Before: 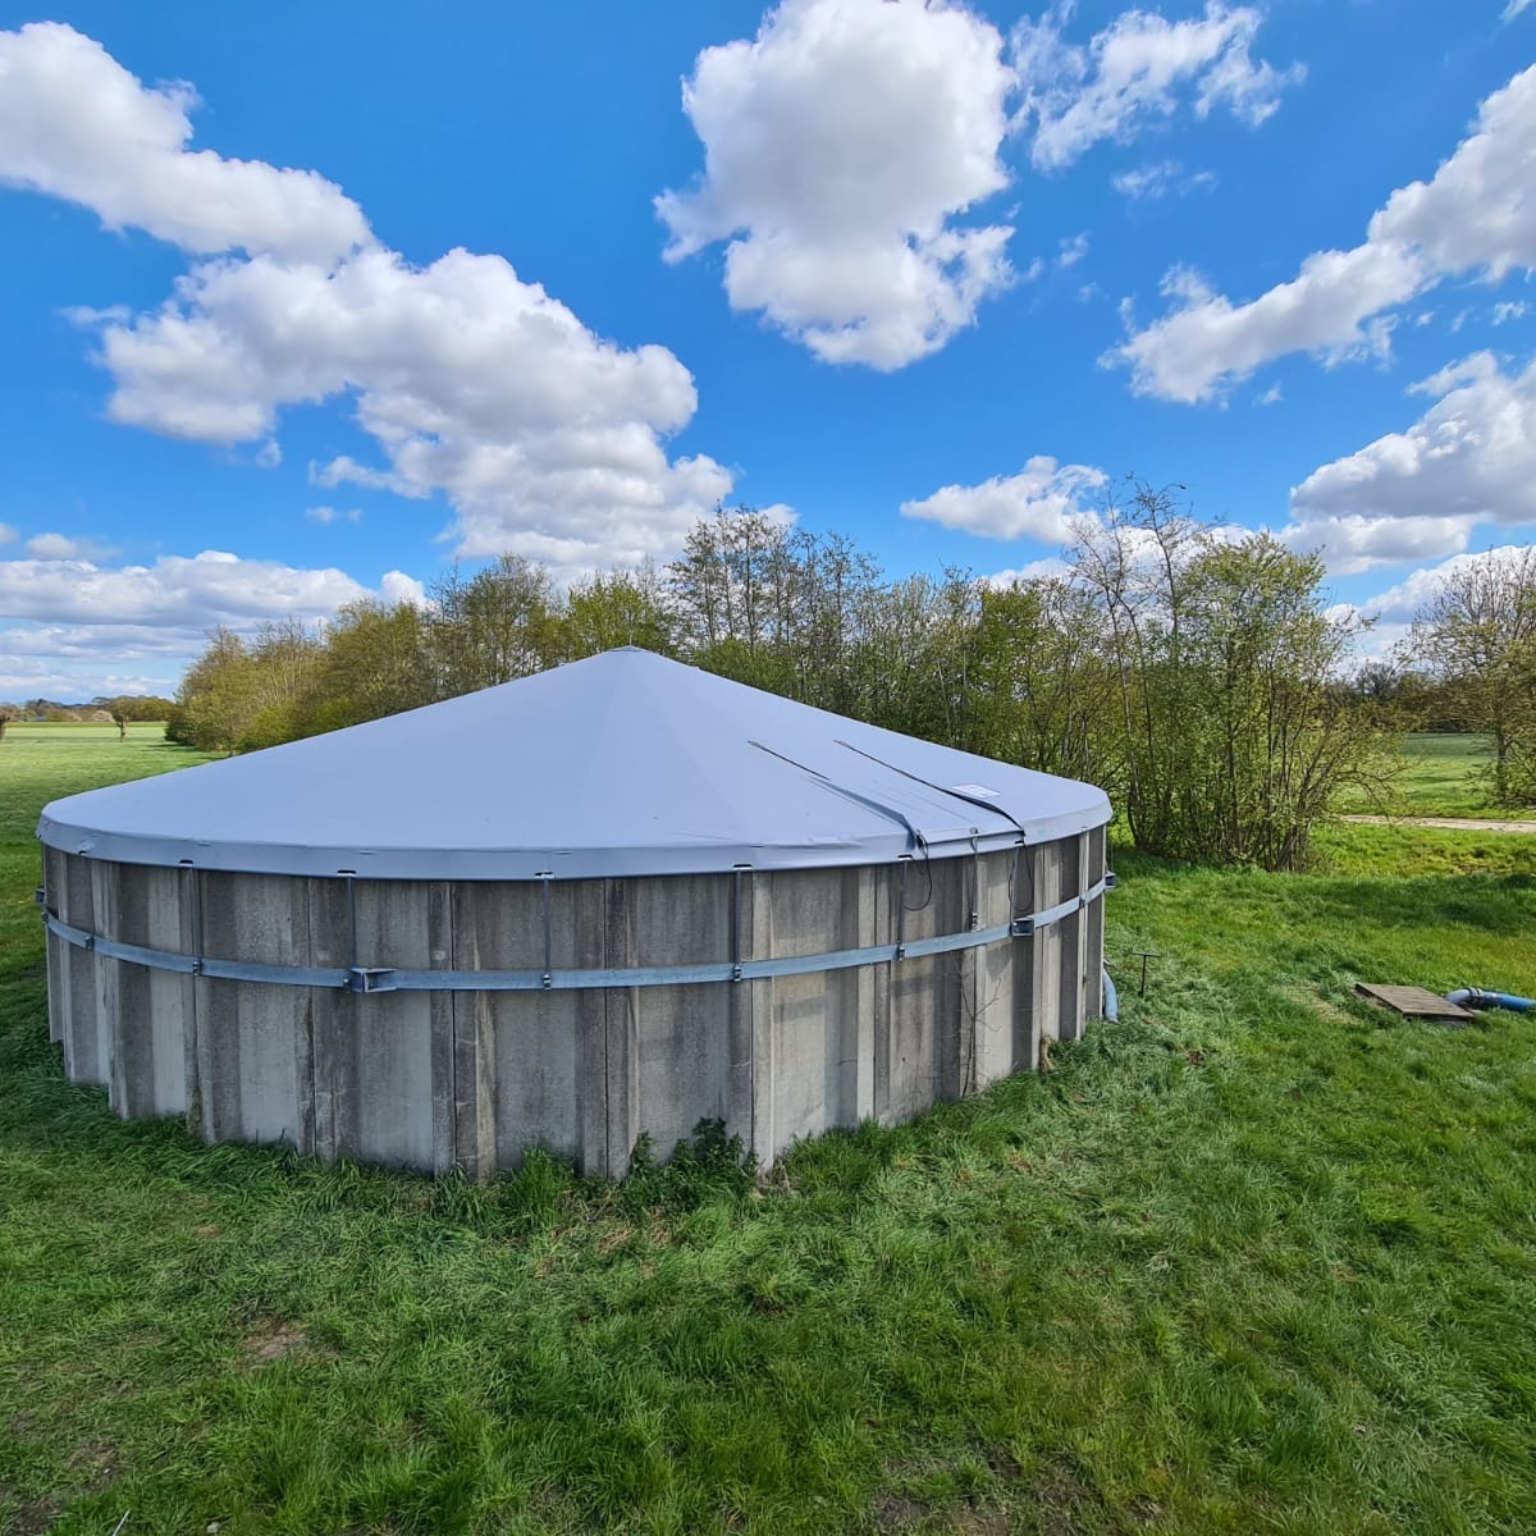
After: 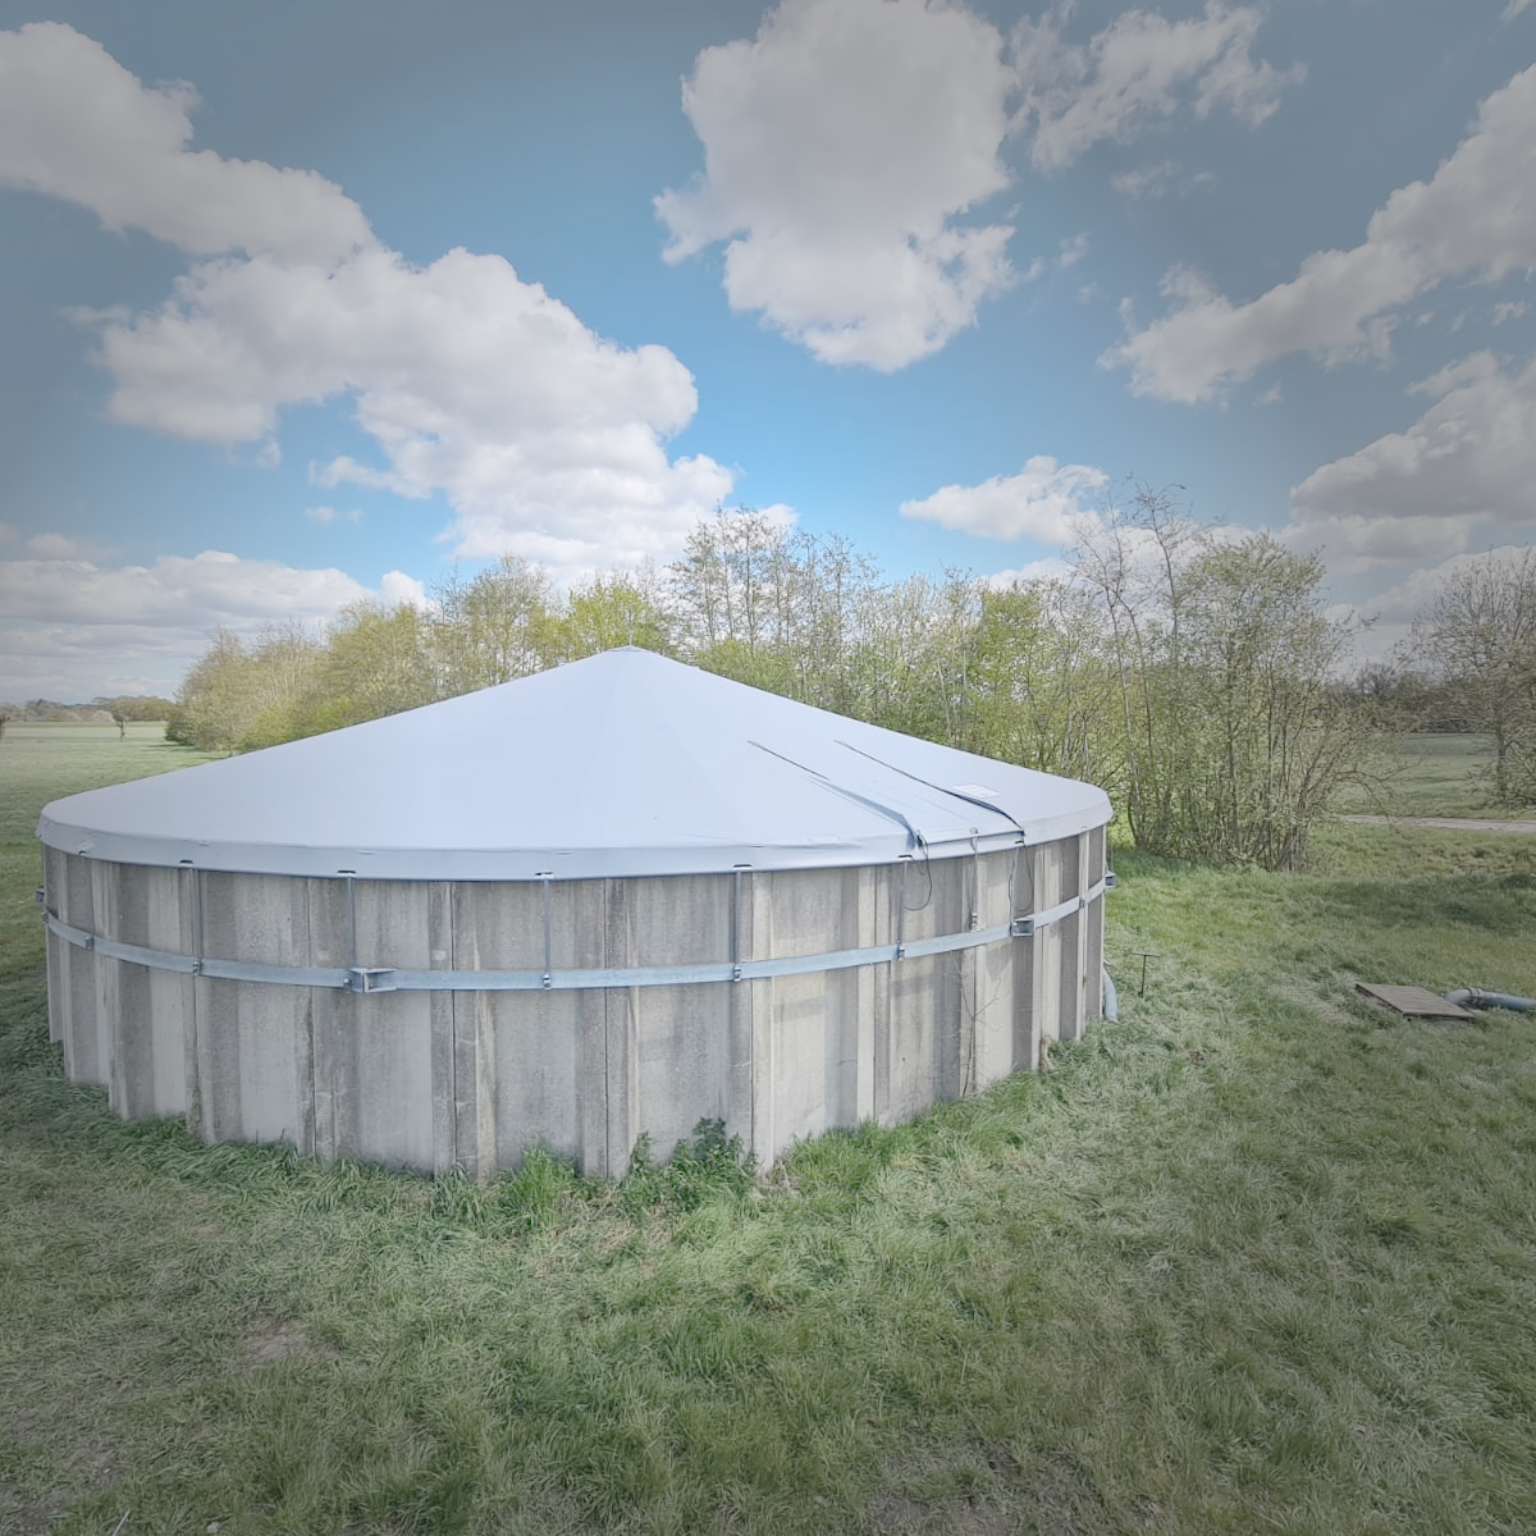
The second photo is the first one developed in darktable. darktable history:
white balance: red 1, blue 1
vignetting: fall-off start 33.76%, fall-off radius 64.94%, brightness -0.575, center (-0.12, -0.002), width/height ratio 0.959
